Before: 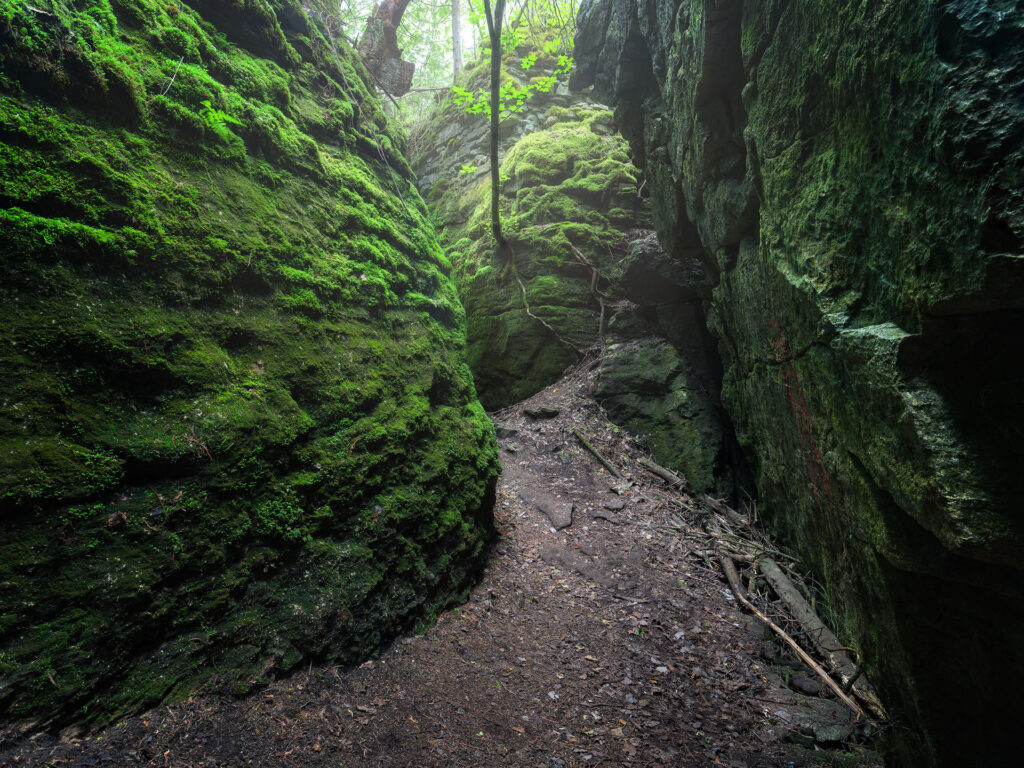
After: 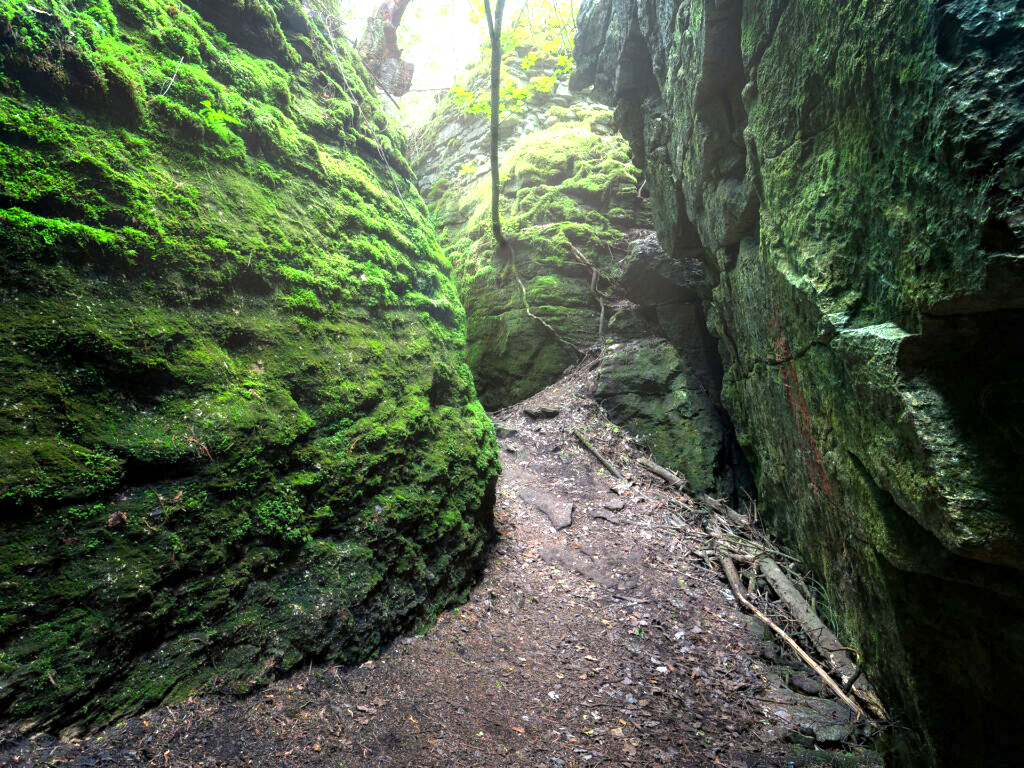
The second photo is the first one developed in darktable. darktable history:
exposure: black level correction 0.001, exposure 1.322 EV, compensate highlight preservation false
